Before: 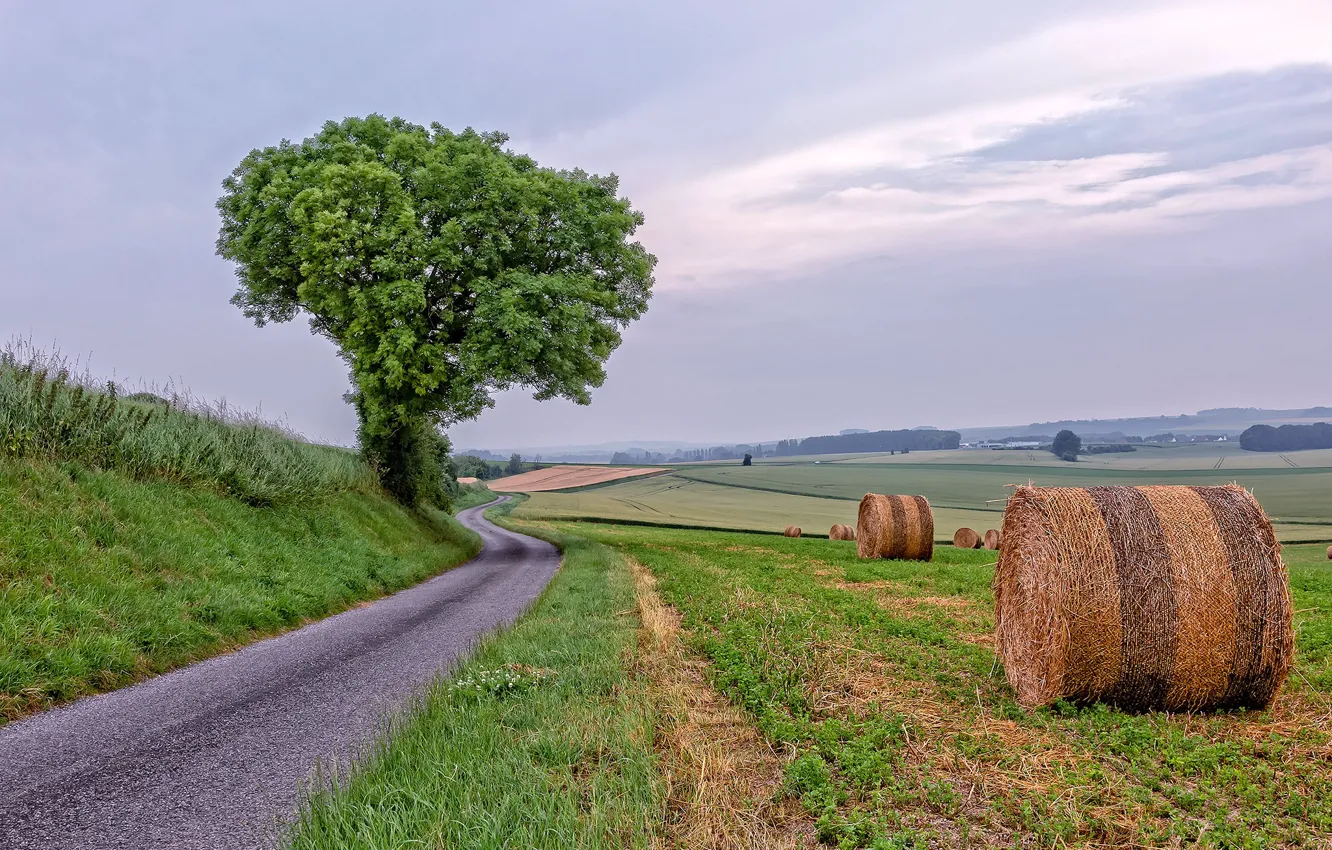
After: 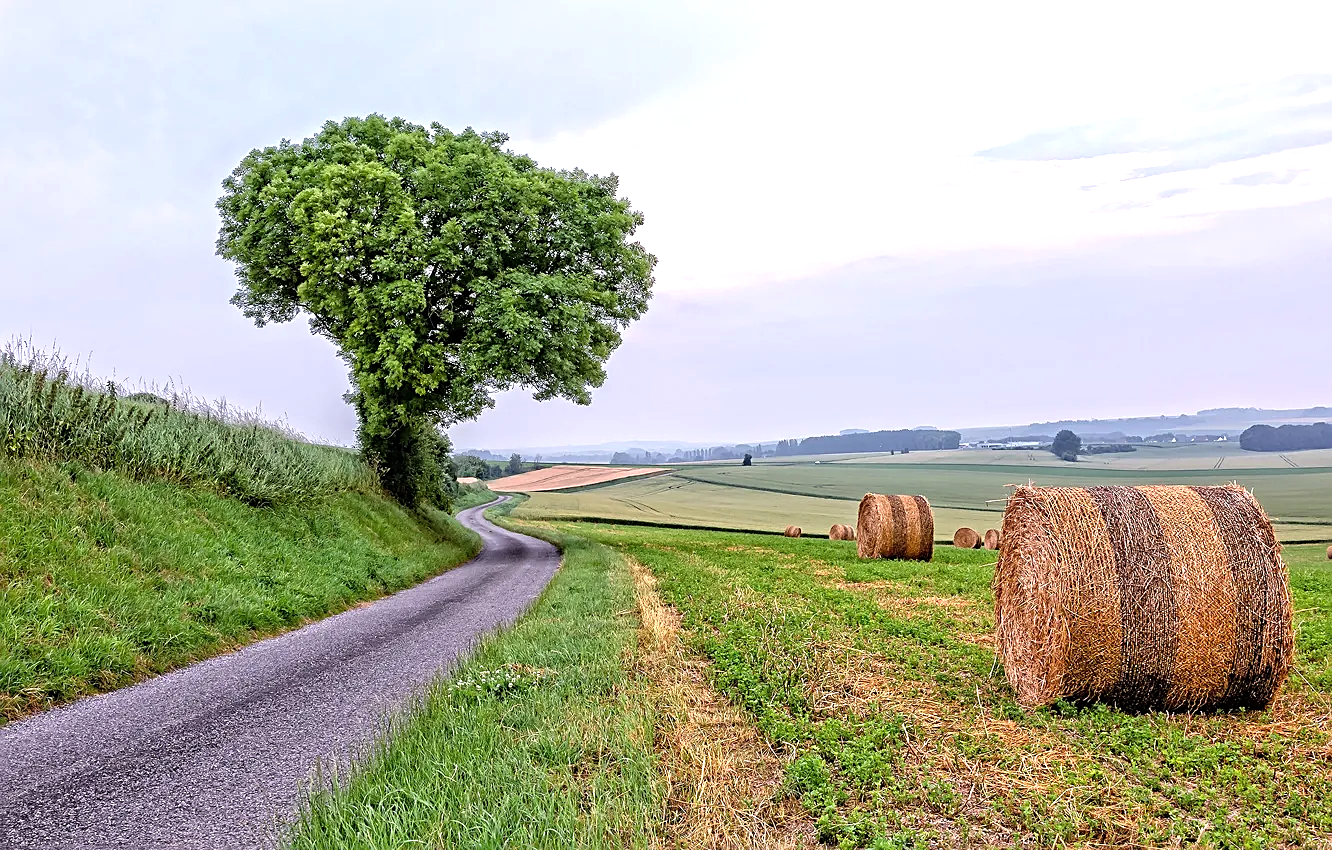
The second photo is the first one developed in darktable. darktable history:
tone equalizer: -8 EV -0.785 EV, -7 EV -0.696 EV, -6 EV -0.566 EV, -5 EV -0.404 EV, -3 EV 0.368 EV, -2 EV 0.6 EV, -1 EV 0.677 EV, +0 EV 0.754 EV
sharpen: on, module defaults
